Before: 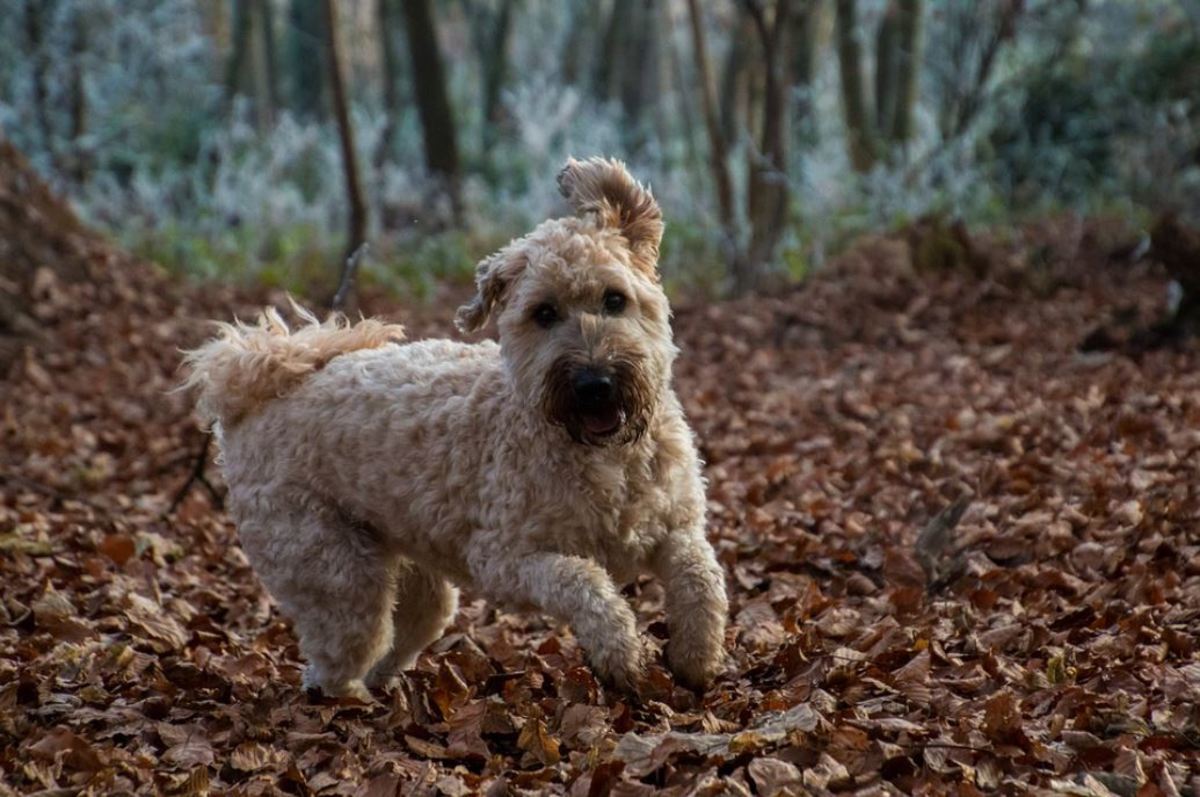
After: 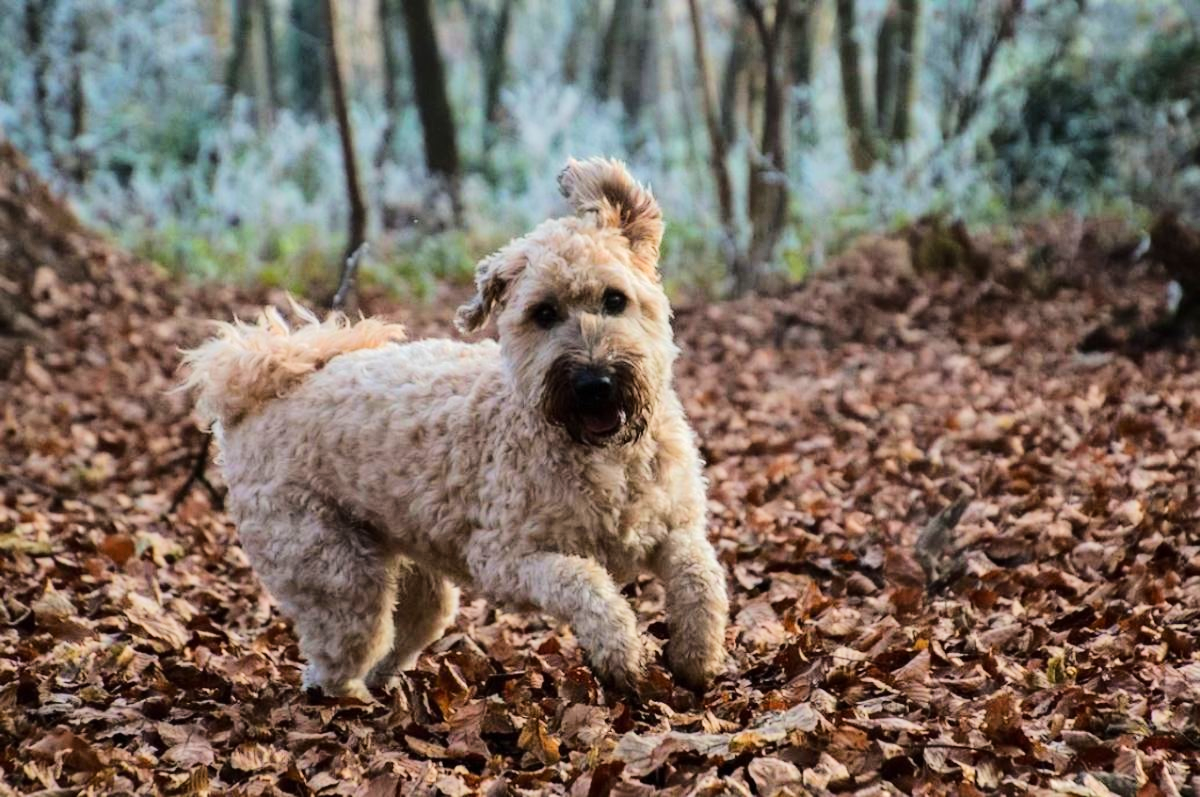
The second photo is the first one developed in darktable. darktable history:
tone equalizer: -7 EV 0.153 EV, -6 EV 0.564 EV, -5 EV 1.17 EV, -4 EV 1.32 EV, -3 EV 1.14 EV, -2 EV 0.6 EV, -1 EV 0.146 EV, edges refinement/feathering 500, mask exposure compensation -1.57 EV, preserve details no
